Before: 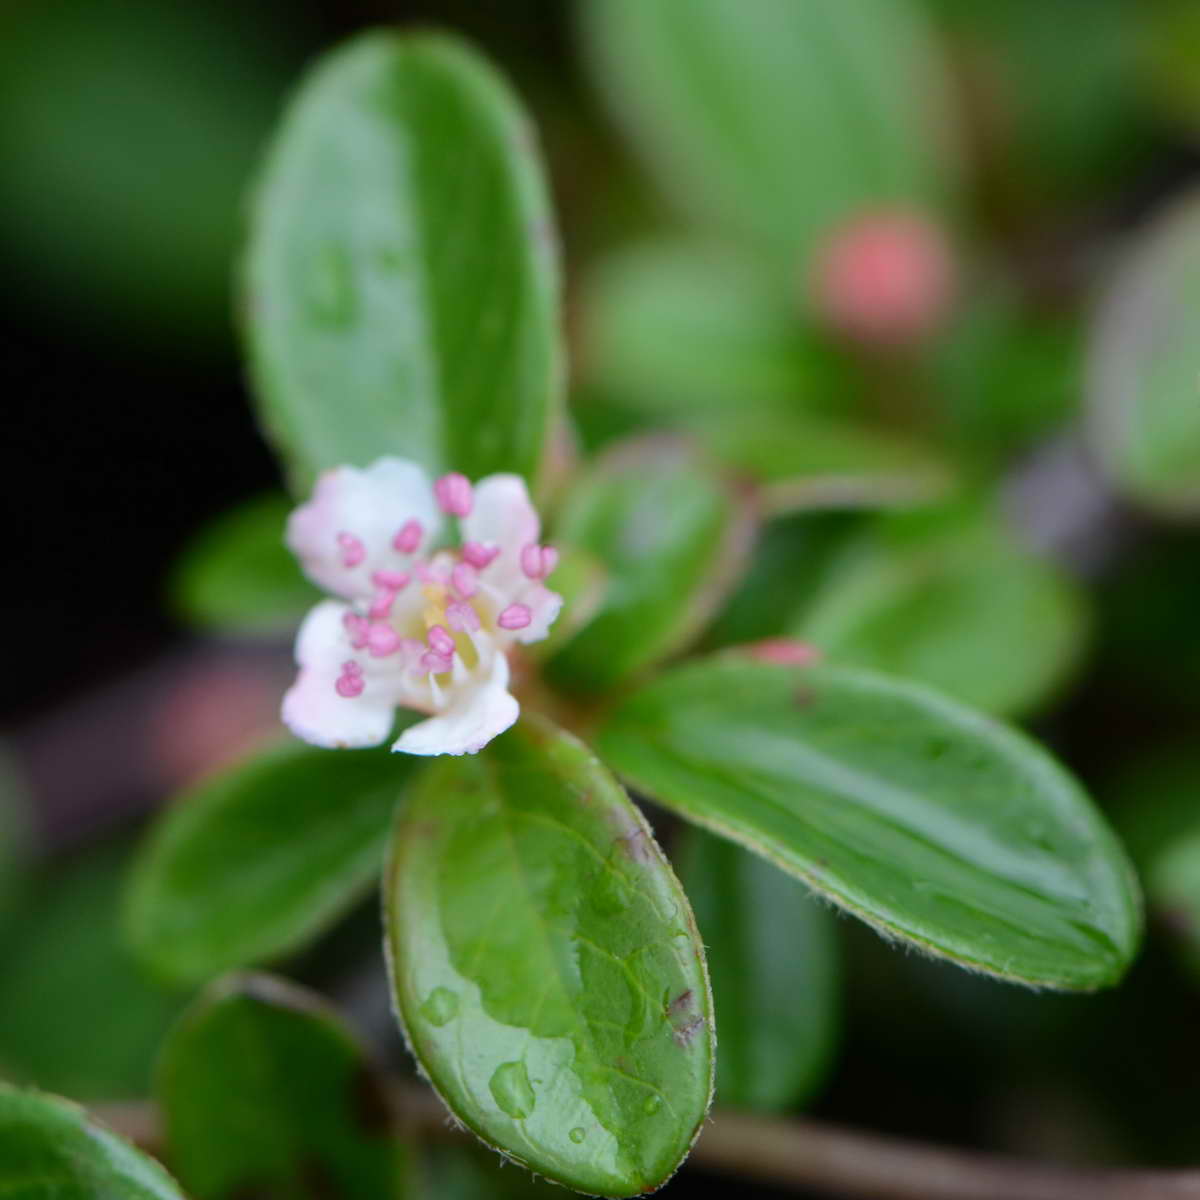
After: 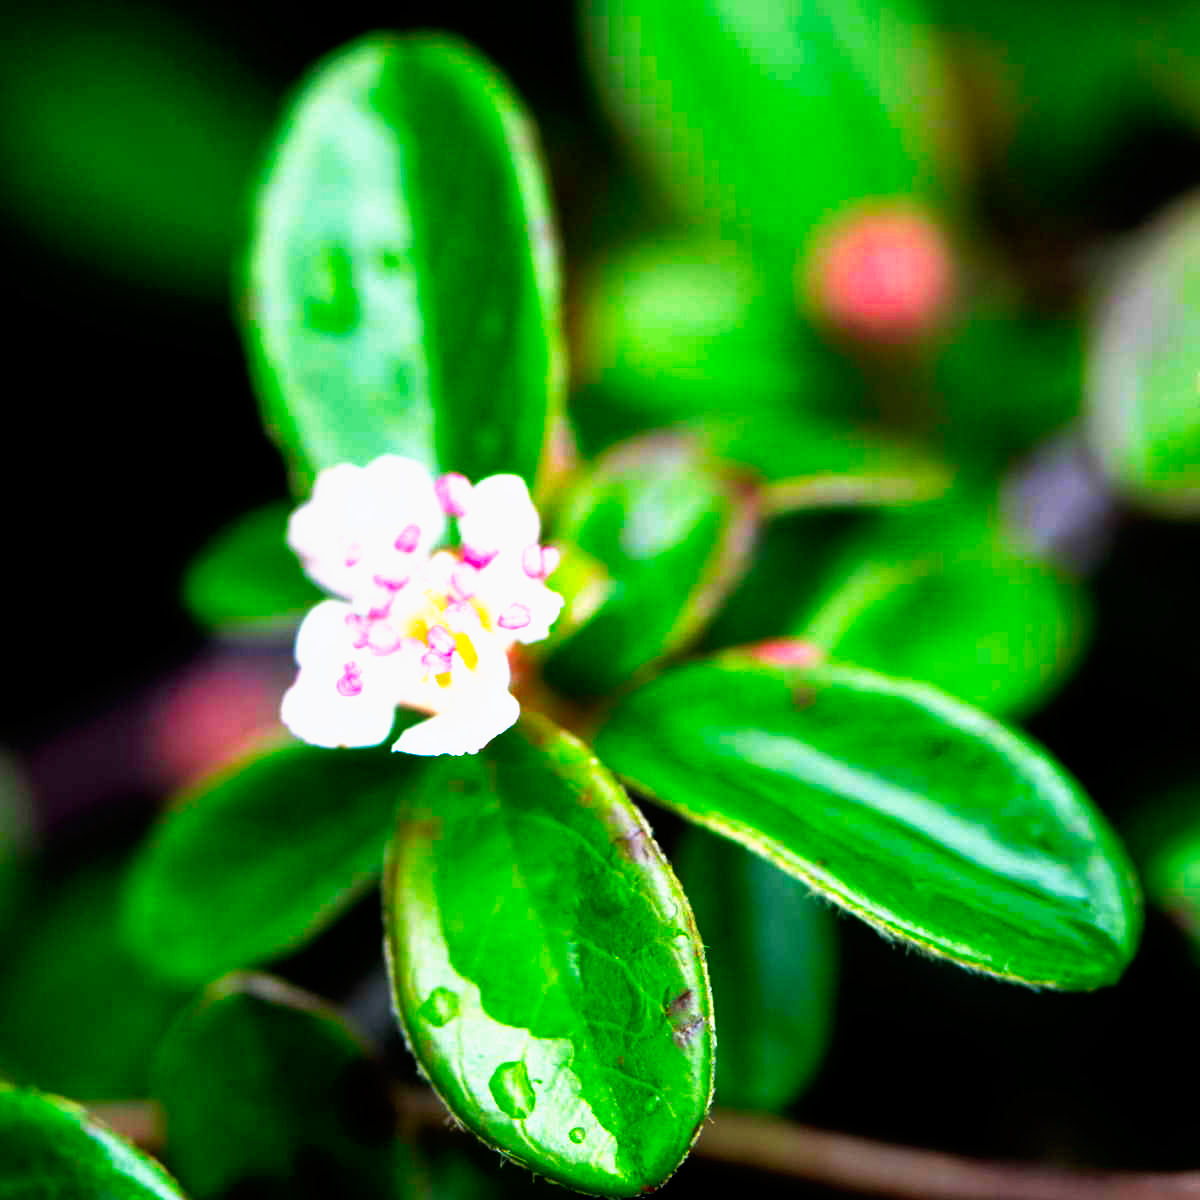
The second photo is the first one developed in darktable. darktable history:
shadows and highlights: on, module defaults
tone curve: curves: ch0 [(0, 0) (0.003, 0) (0.011, 0) (0.025, 0) (0.044, 0.001) (0.069, 0.003) (0.1, 0.003) (0.136, 0.006) (0.177, 0.014) (0.224, 0.056) (0.277, 0.128) (0.335, 0.218) (0.399, 0.346) (0.468, 0.512) (0.543, 0.713) (0.623, 0.898) (0.709, 0.987) (0.801, 0.99) (0.898, 0.99) (1, 1)], preserve colors none
